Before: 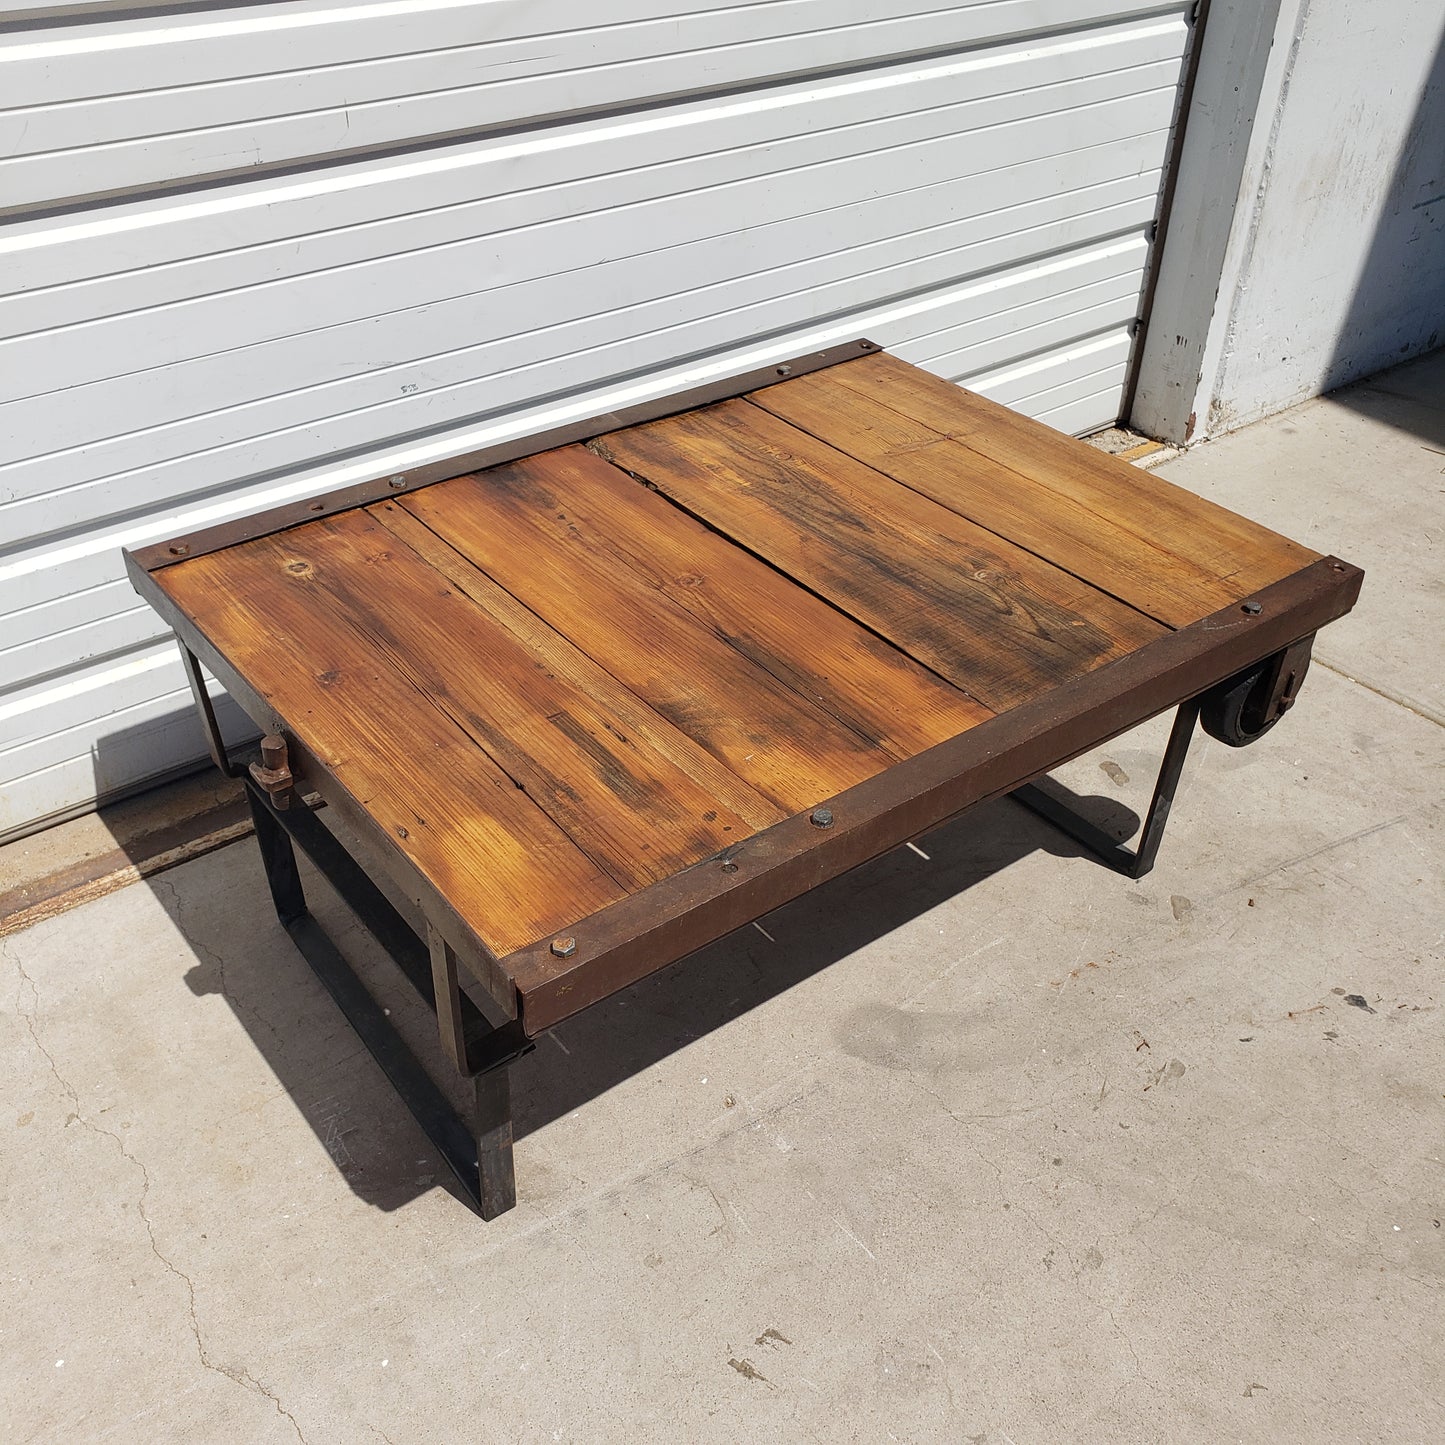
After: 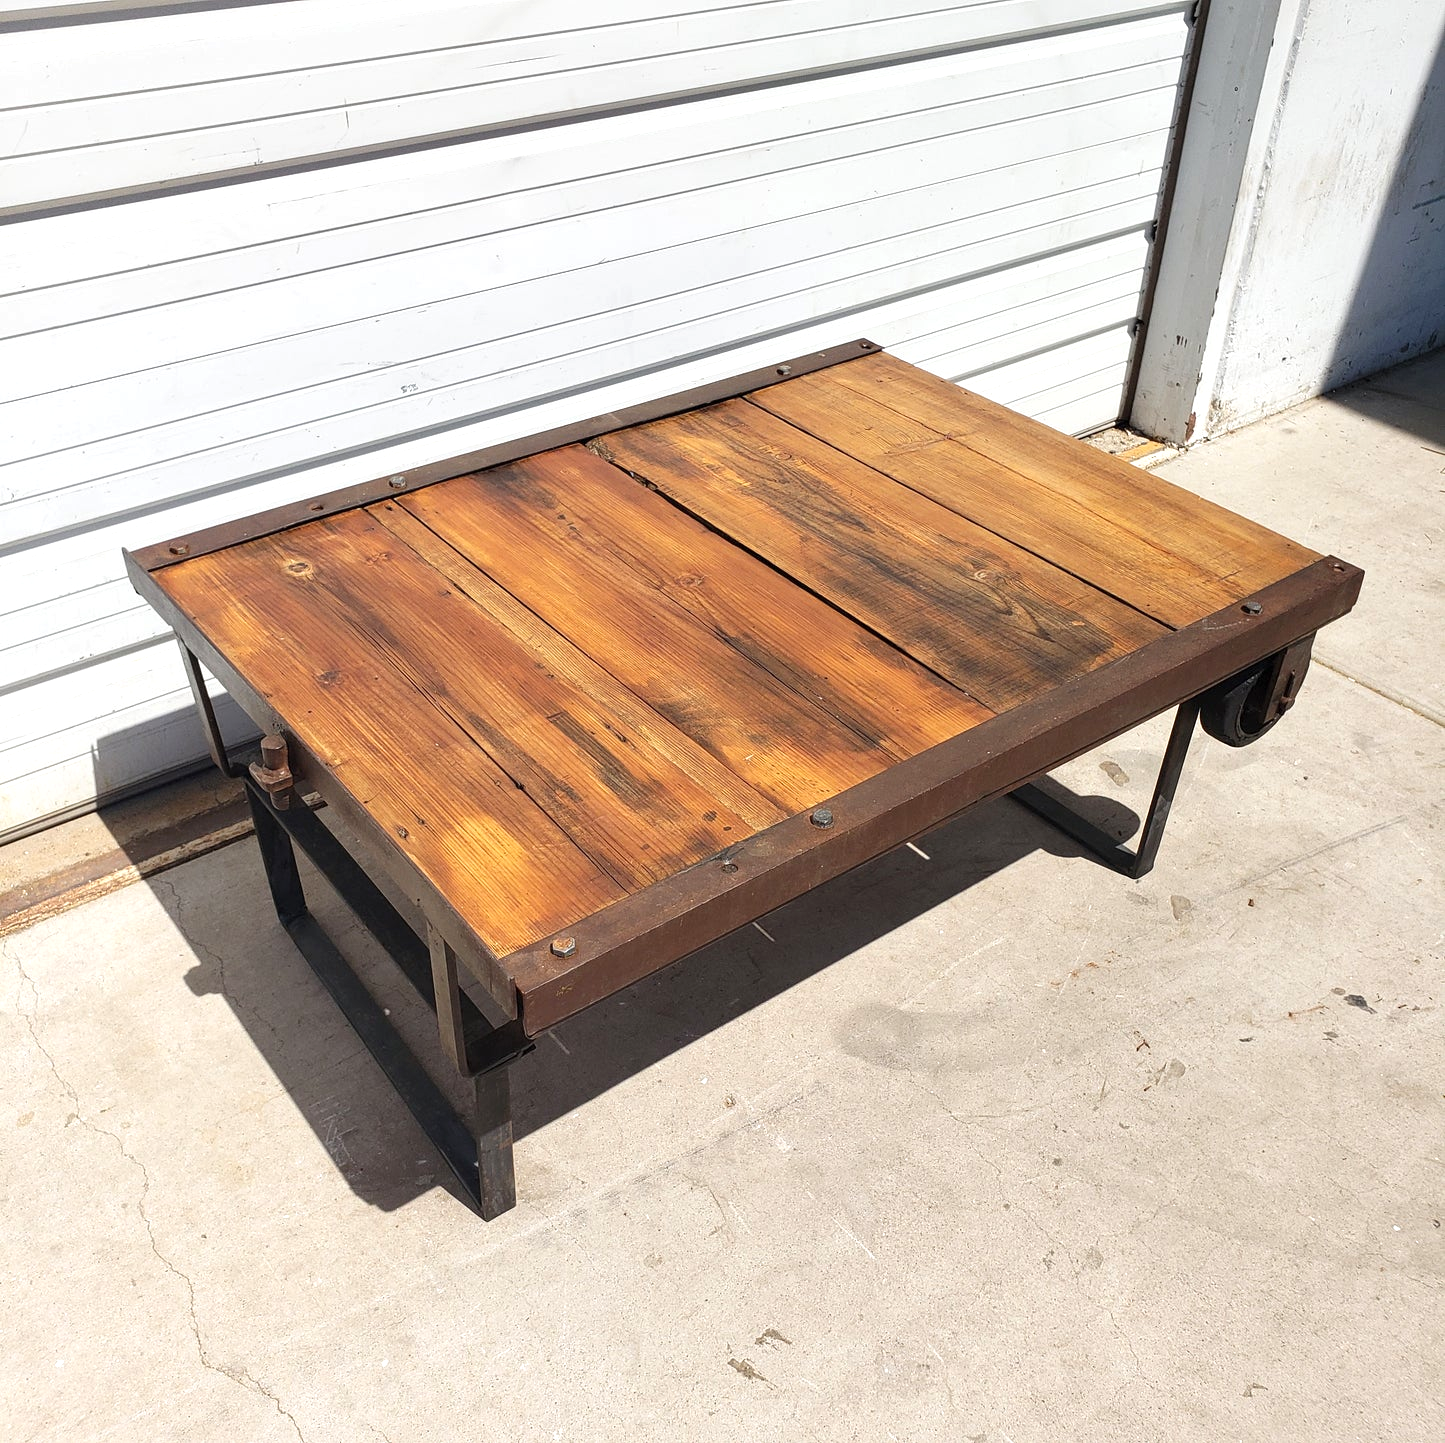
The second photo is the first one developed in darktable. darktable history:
crop: bottom 0.071%
tone equalizer: on, module defaults
exposure: exposure 0.556 EV, compensate highlight preservation false
